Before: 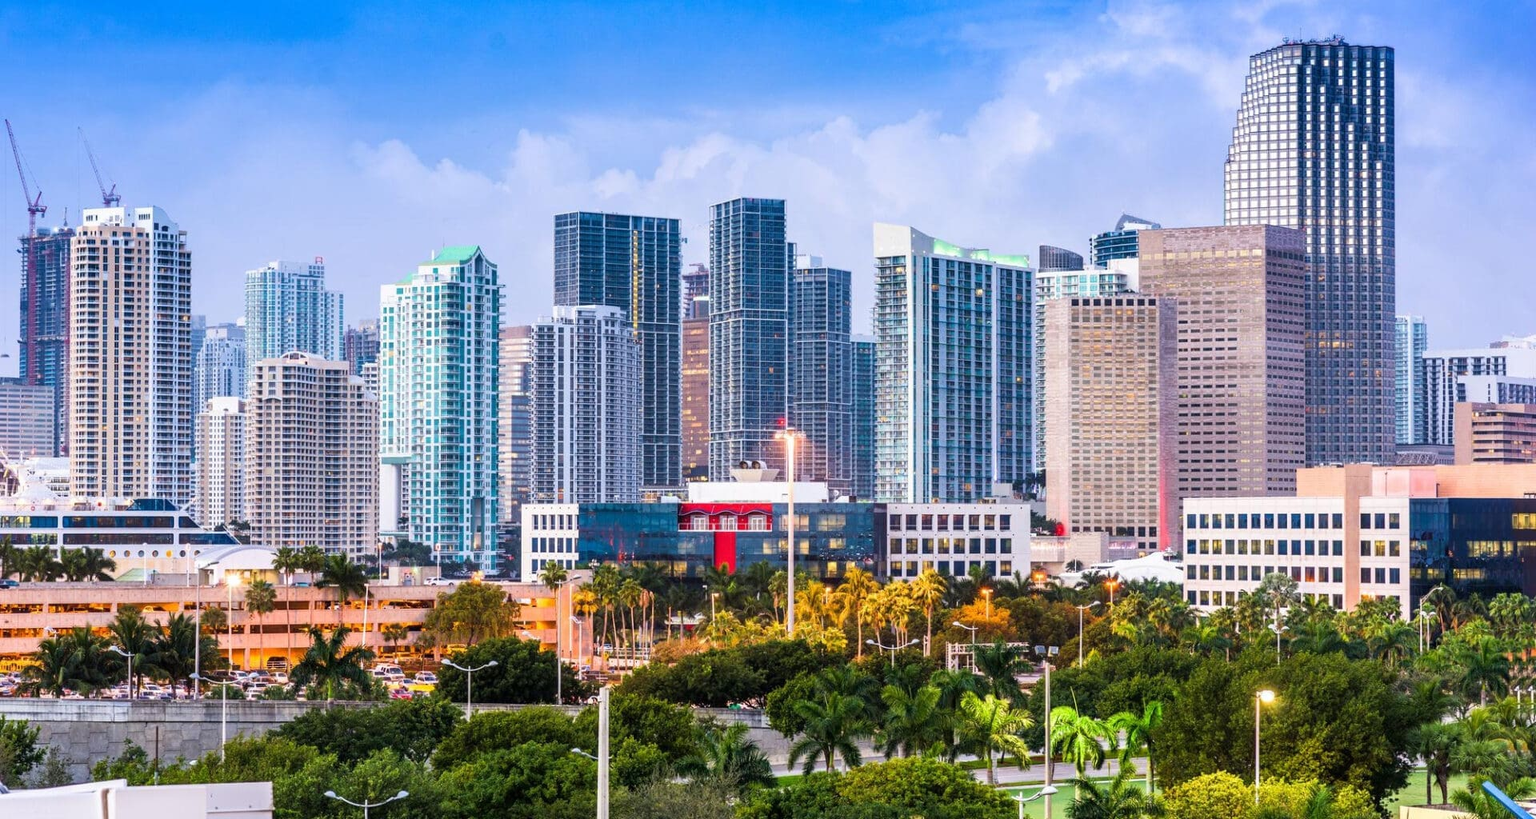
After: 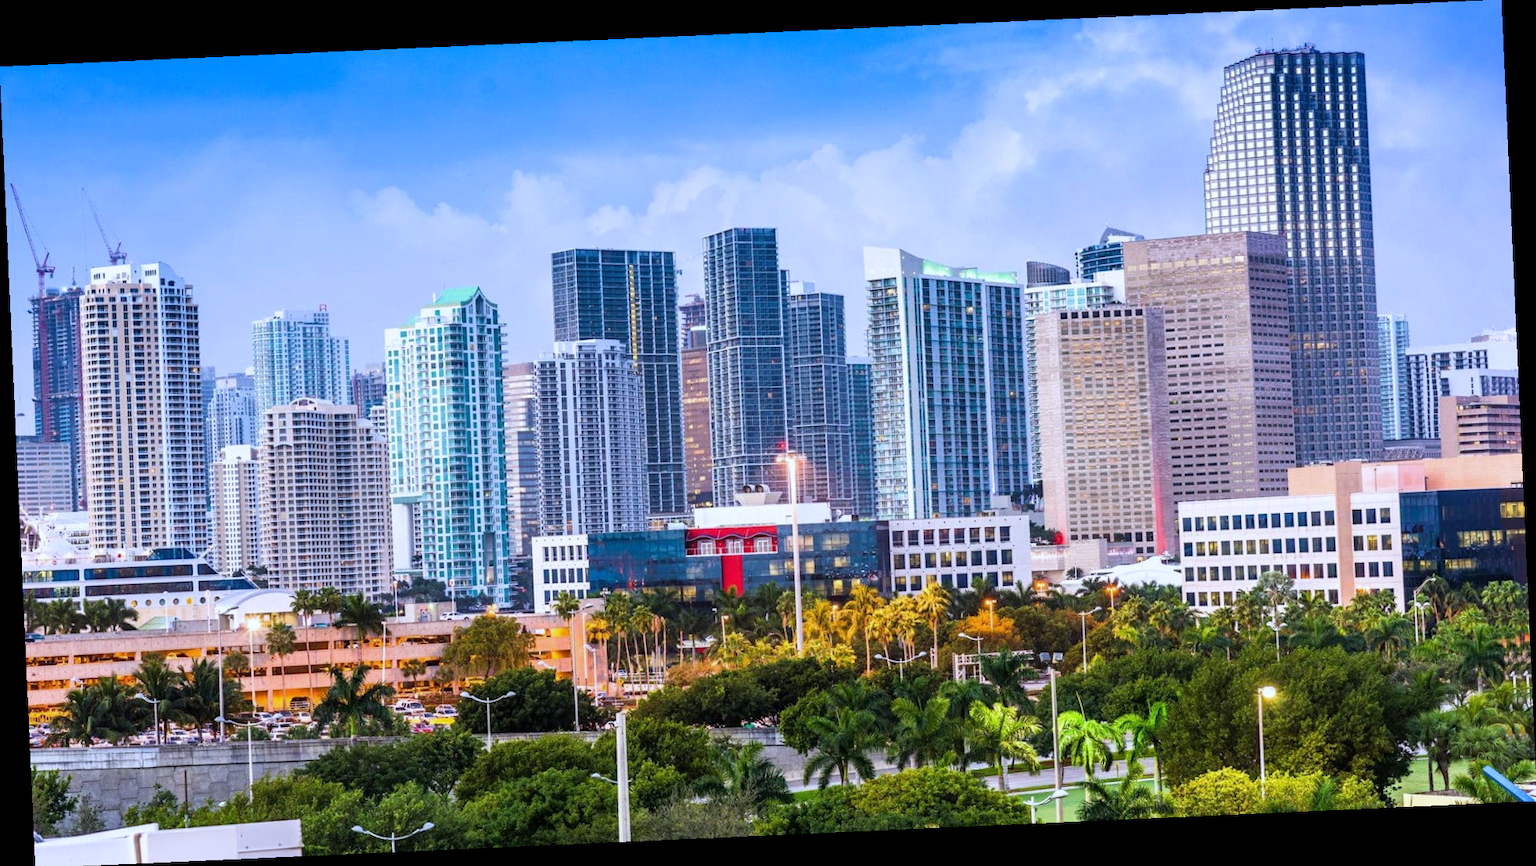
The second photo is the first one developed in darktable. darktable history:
rotate and perspective: rotation -2.56°, automatic cropping off
white balance: red 0.954, blue 1.079
